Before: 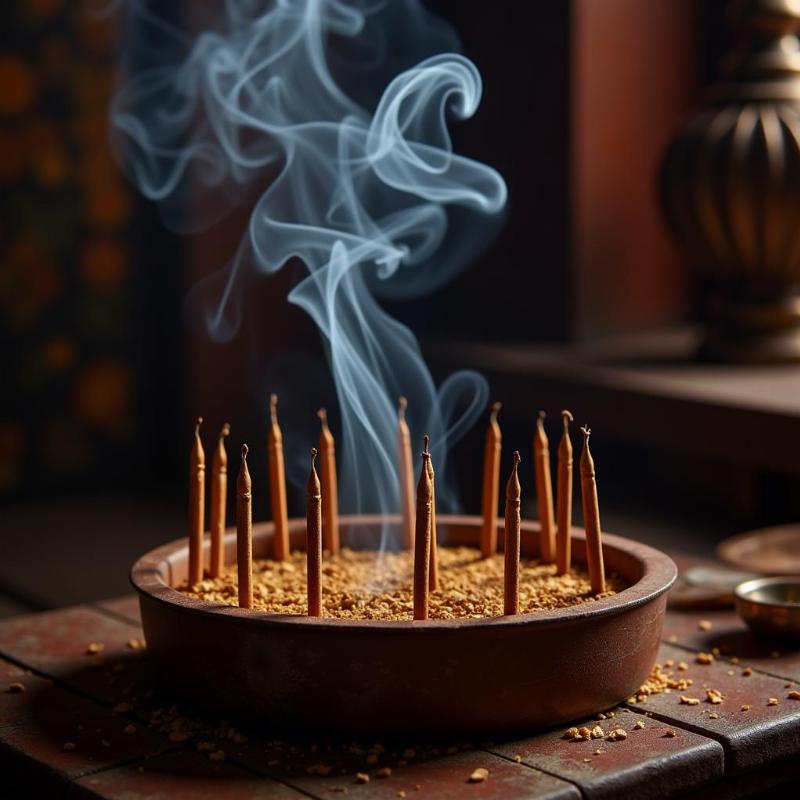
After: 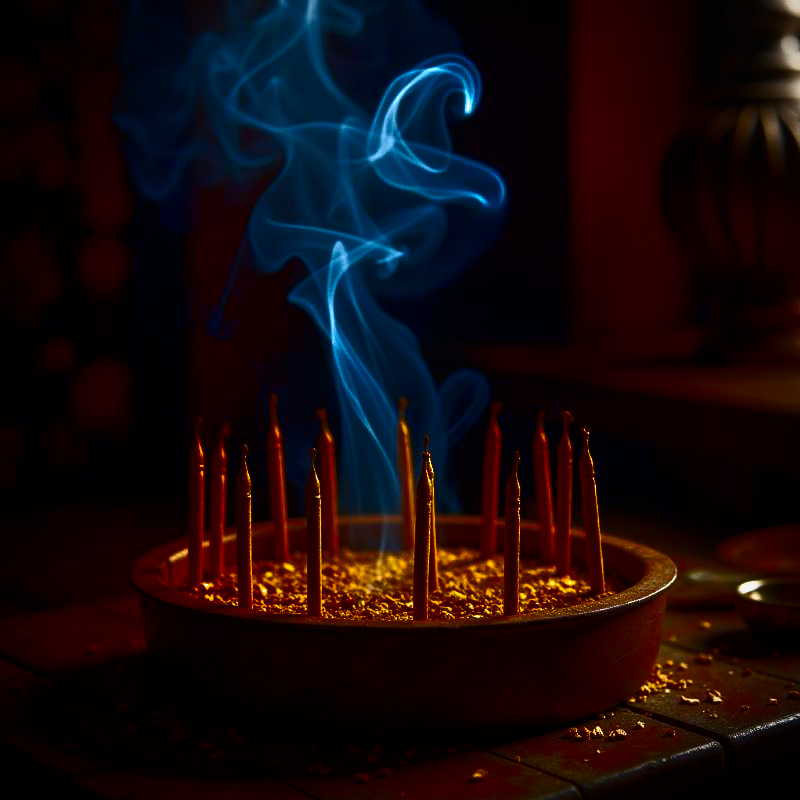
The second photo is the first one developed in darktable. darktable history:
color balance rgb: linear chroma grading › global chroma 16.62%, perceptual saturation grading › highlights -8.63%, perceptual saturation grading › mid-tones 18.66%, perceptual saturation grading › shadows 28.49%, perceptual brilliance grading › highlights 14.22%, perceptual brilliance grading › shadows -18.96%, global vibrance 27.71%
shadows and highlights: shadows -90, highlights 90, soften with gaussian
color contrast: green-magenta contrast 0.85, blue-yellow contrast 1.25, unbound 0
levels: levels [0, 0.492, 0.984]
vignetting: on, module defaults
